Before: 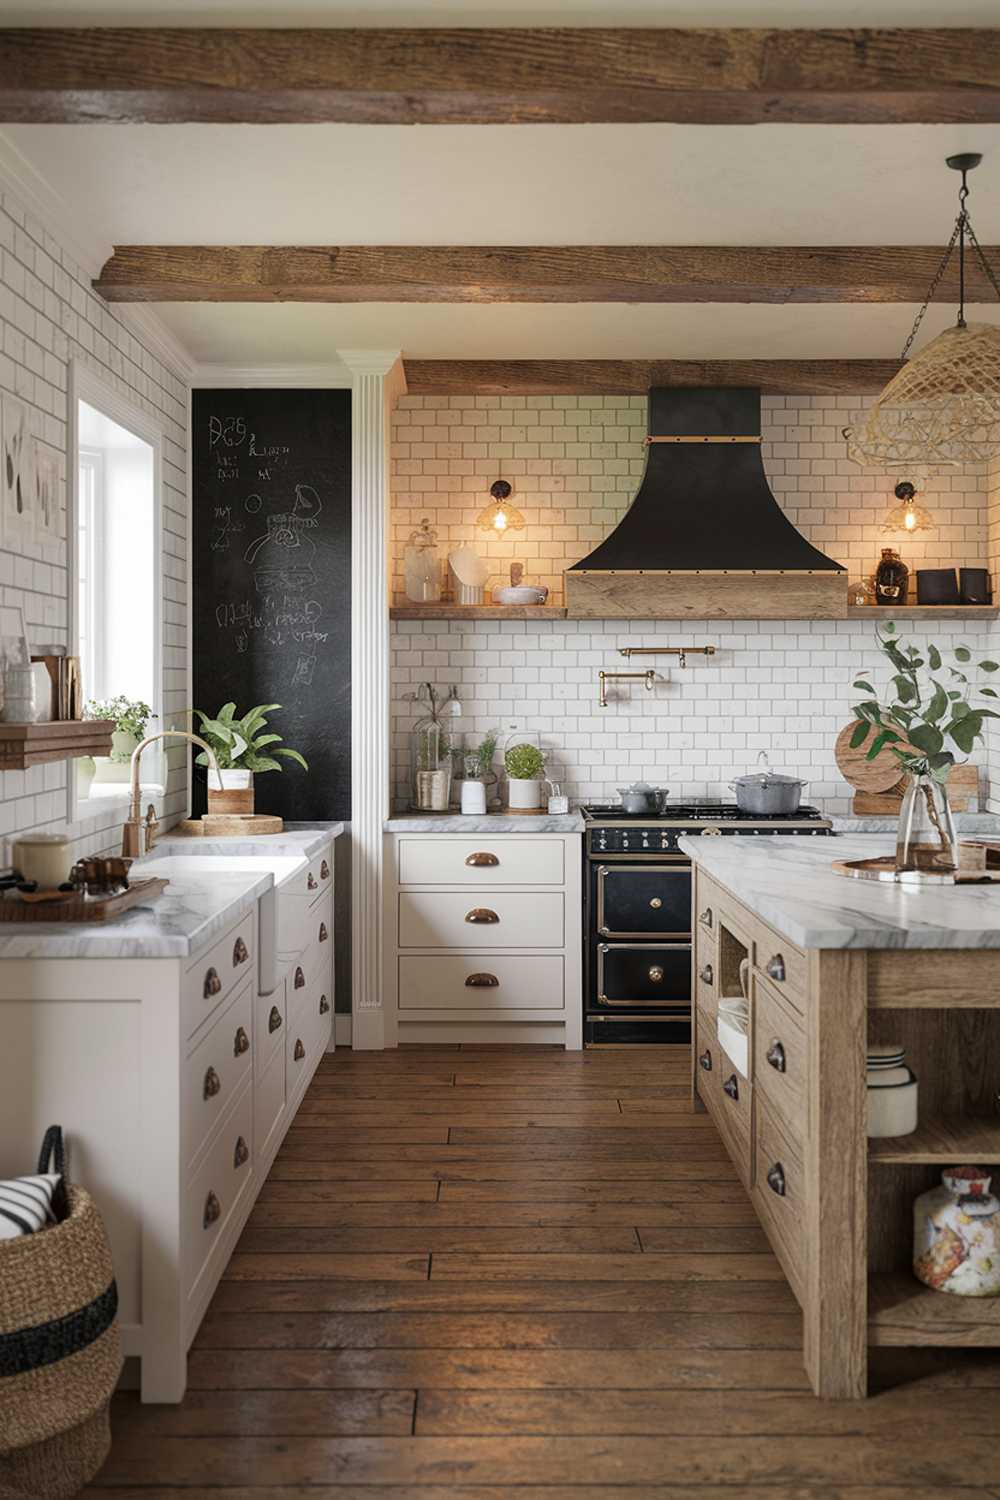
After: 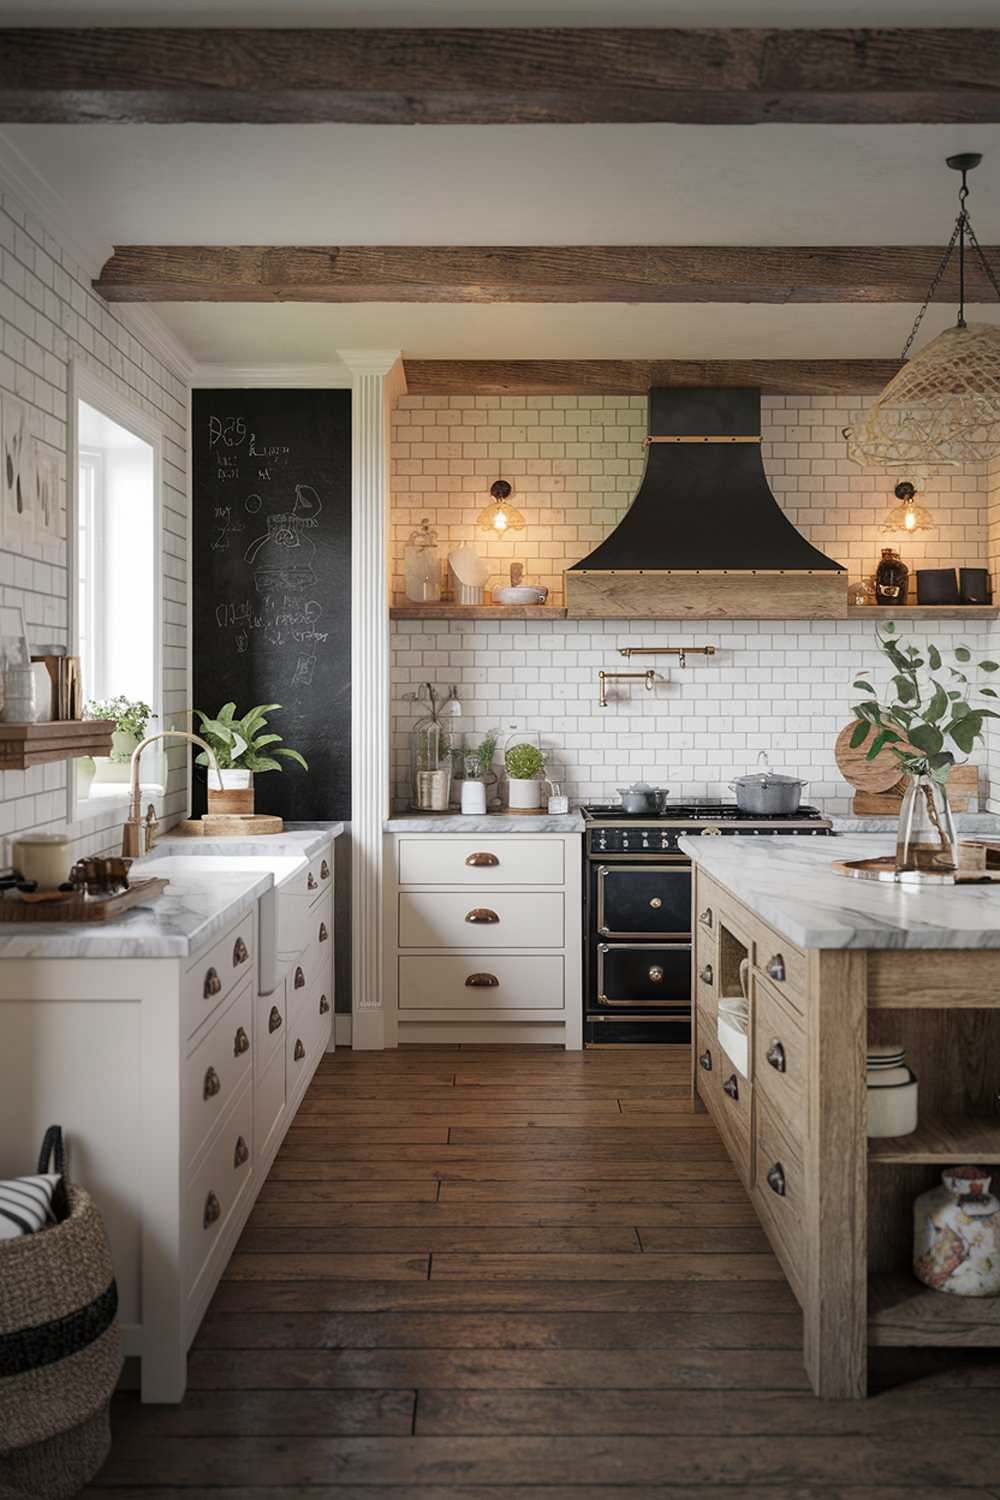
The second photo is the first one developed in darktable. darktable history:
exposure: compensate highlight preservation false
vignetting: fall-off start 78.46%, width/height ratio 1.327, unbound false
